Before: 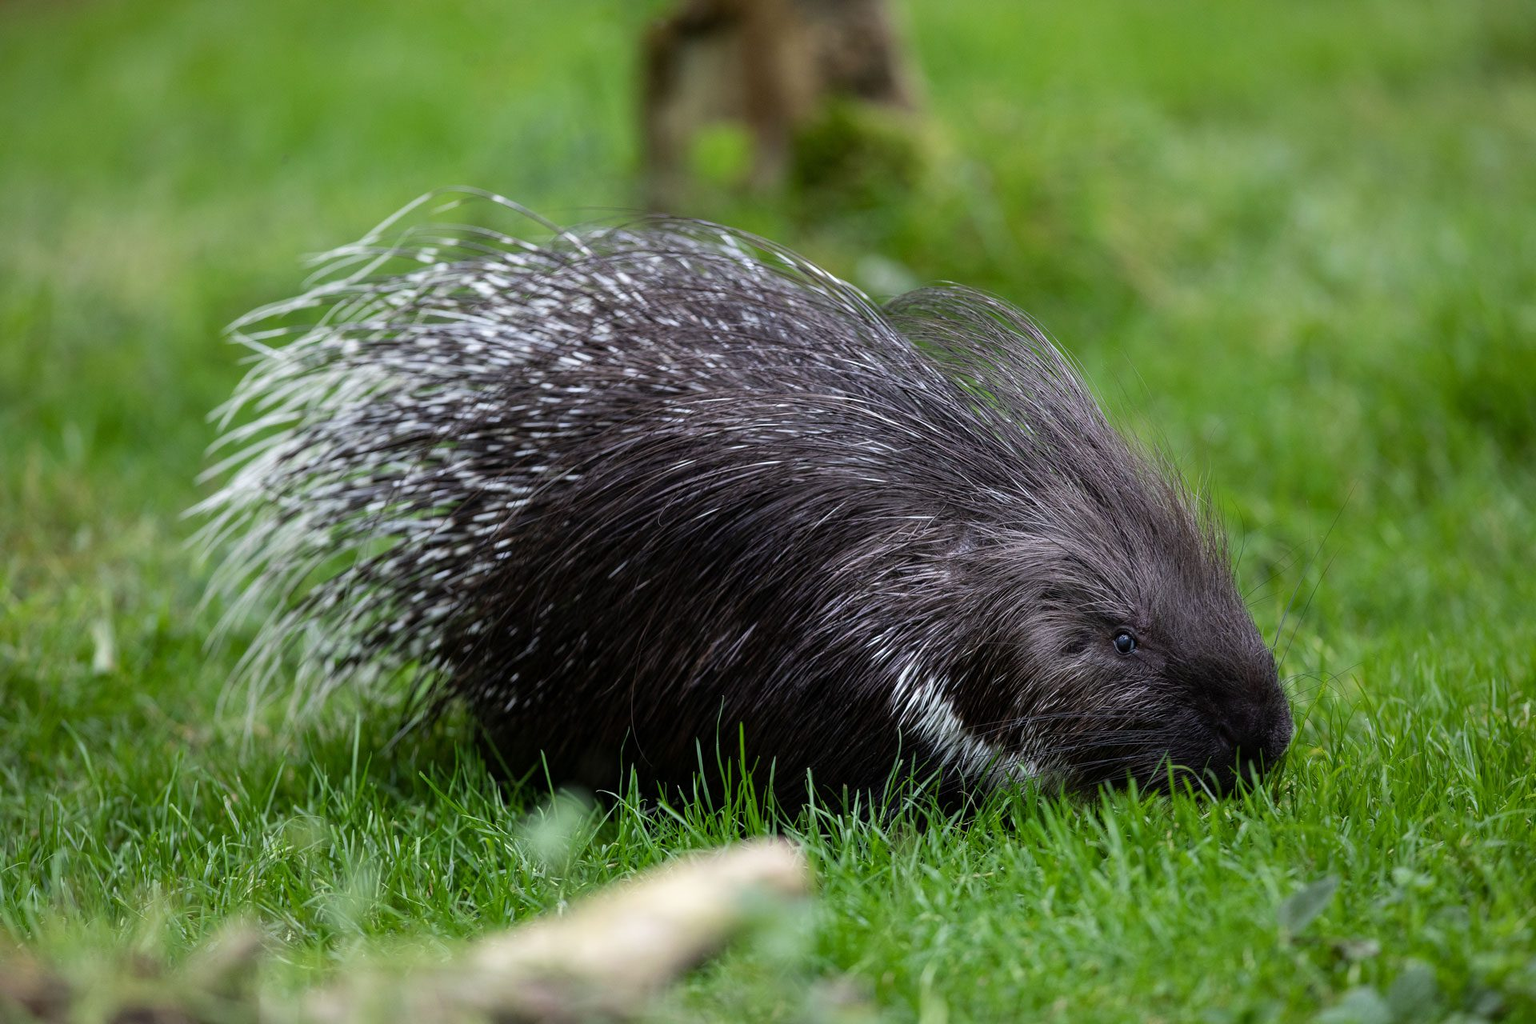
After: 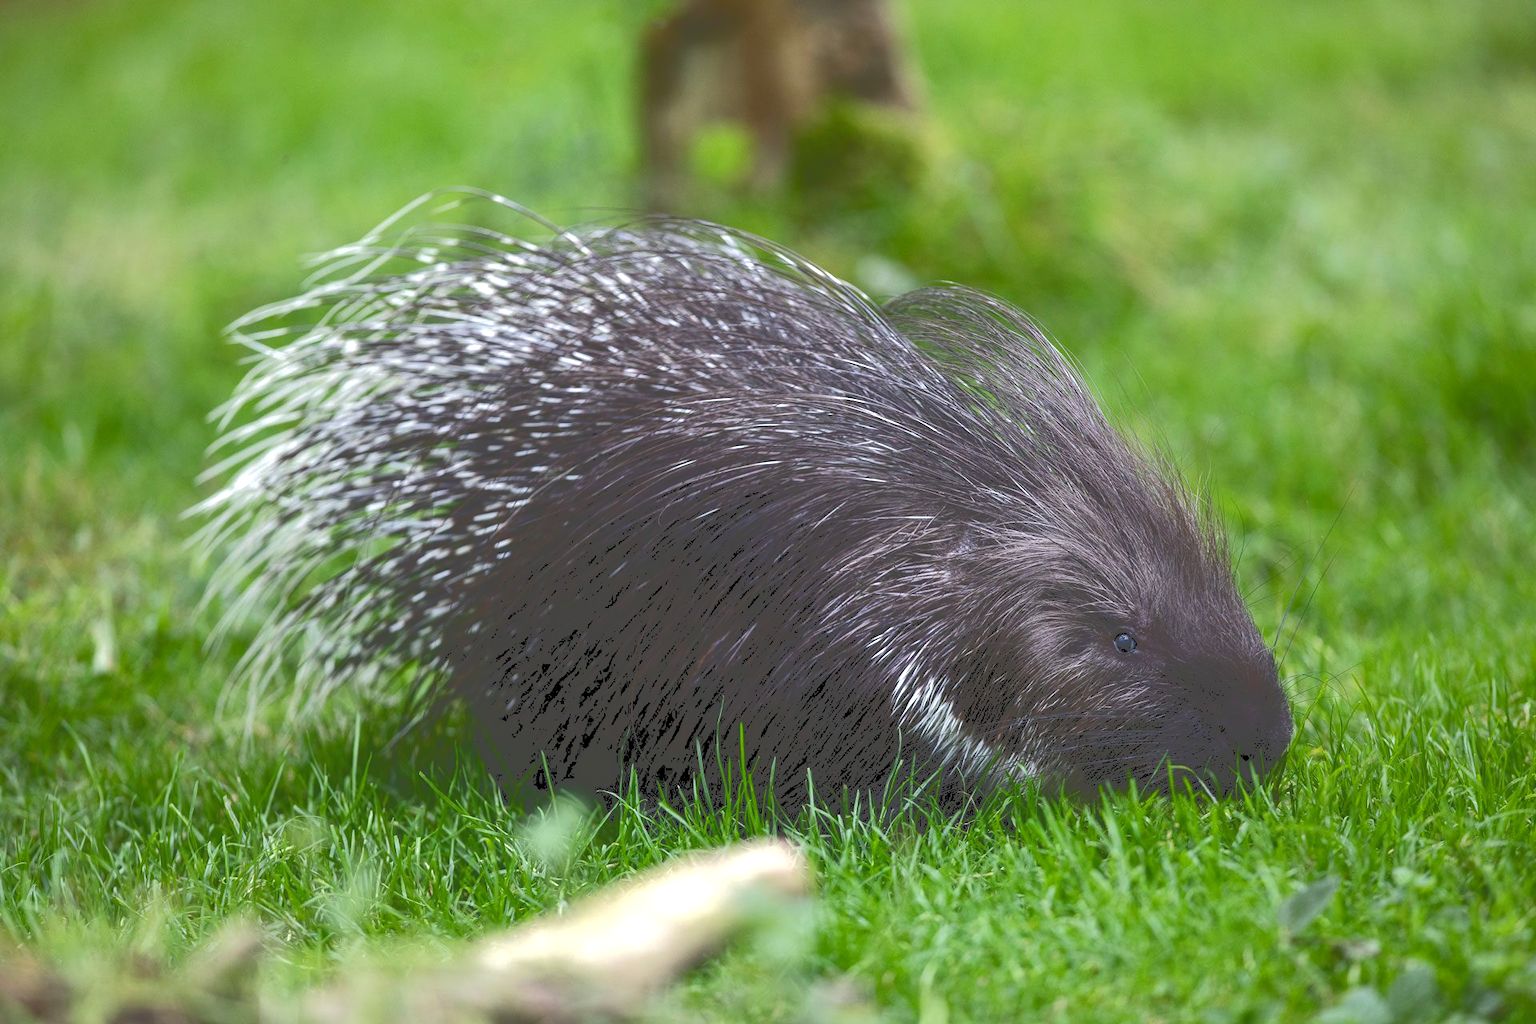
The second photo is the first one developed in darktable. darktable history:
exposure: black level correction 0.001, exposure 0.499 EV, compensate highlight preservation false
tone curve: curves: ch0 [(0, 0) (0.003, 0.284) (0.011, 0.284) (0.025, 0.288) (0.044, 0.29) (0.069, 0.292) (0.1, 0.296) (0.136, 0.298) (0.177, 0.305) (0.224, 0.312) (0.277, 0.327) (0.335, 0.362) (0.399, 0.407) (0.468, 0.464) (0.543, 0.537) (0.623, 0.62) (0.709, 0.71) (0.801, 0.79) (0.898, 0.862) (1, 1)], color space Lab, independent channels, preserve colors none
